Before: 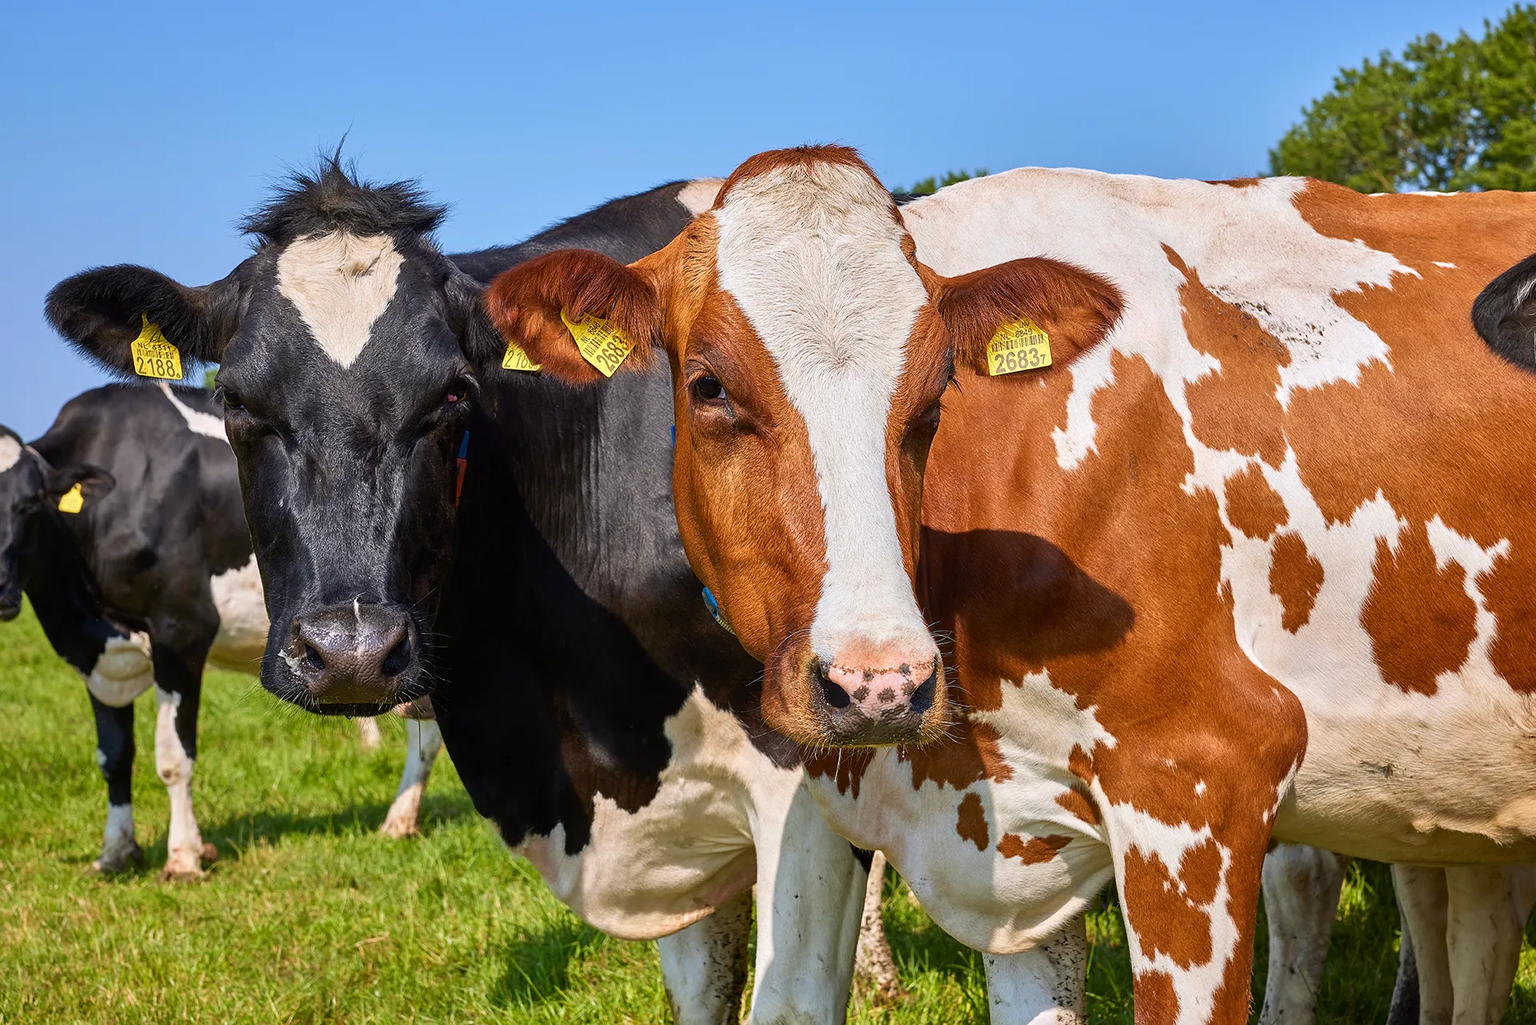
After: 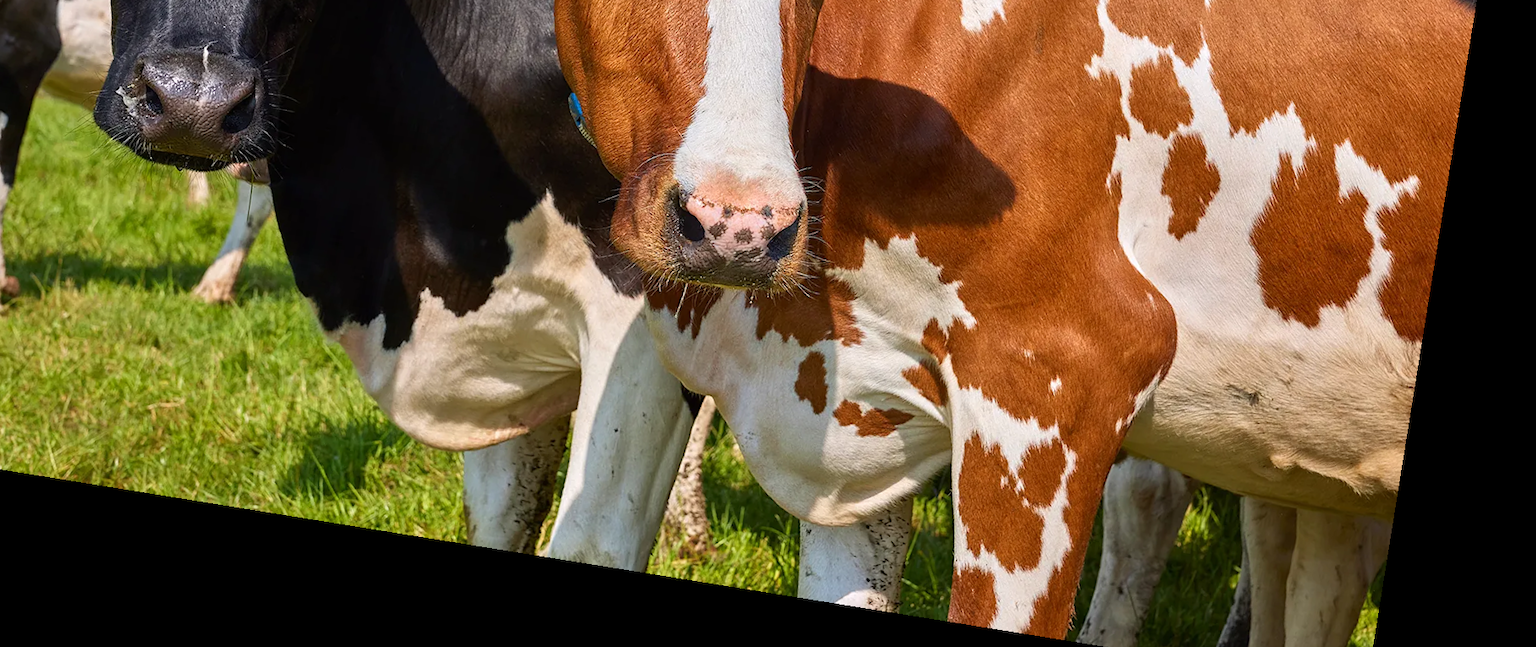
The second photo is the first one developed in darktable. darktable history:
crop and rotate: left 13.306%, top 48.129%, bottom 2.928%
rotate and perspective: rotation 9.12°, automatic cropping off
